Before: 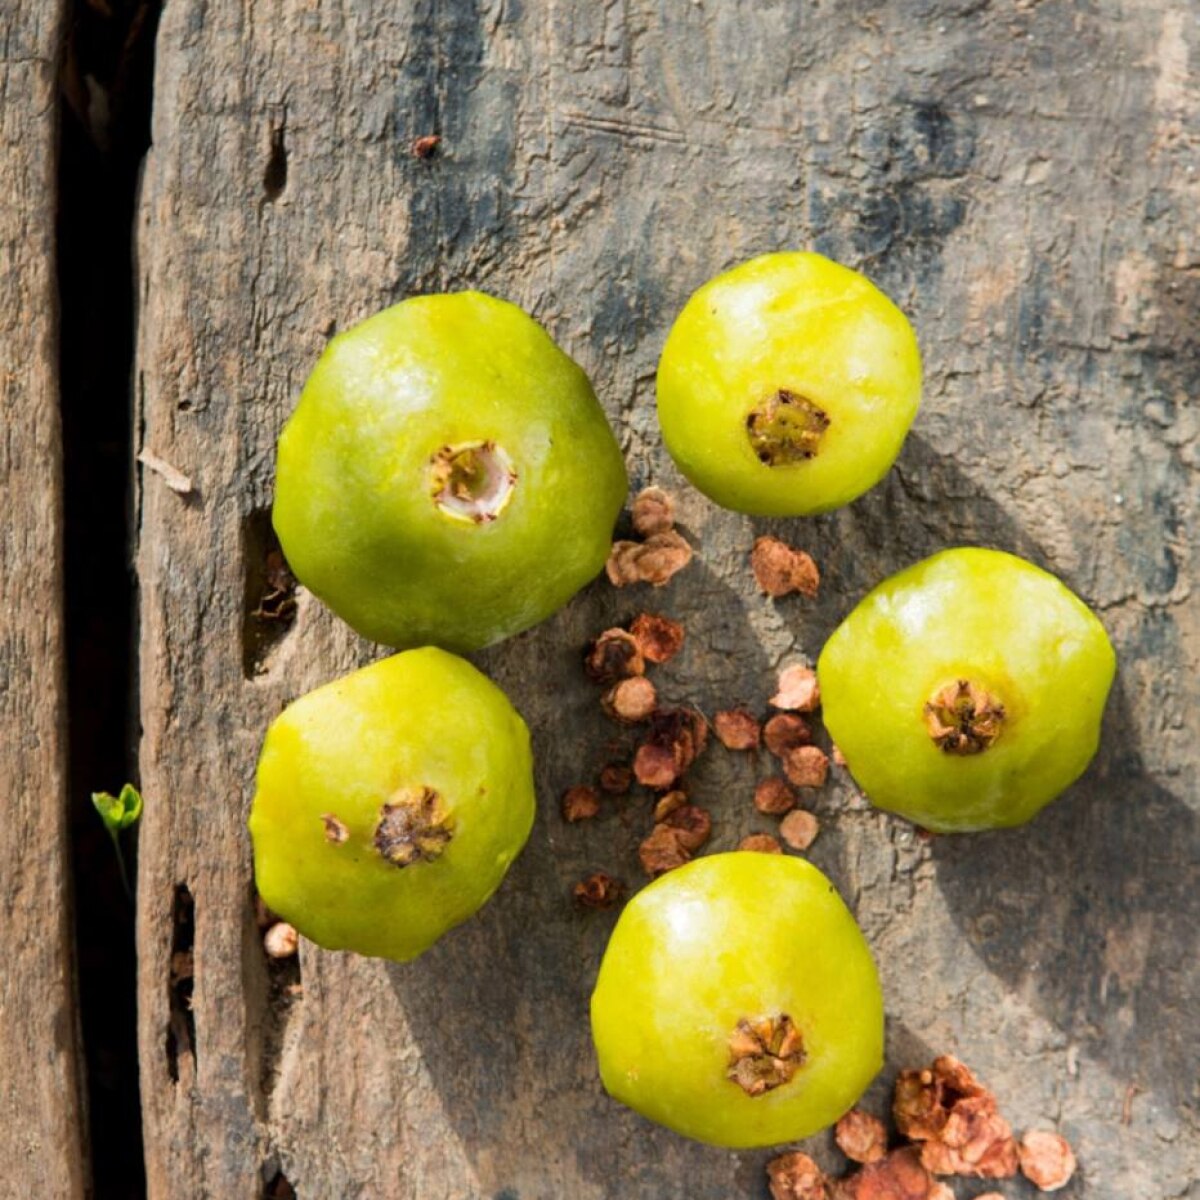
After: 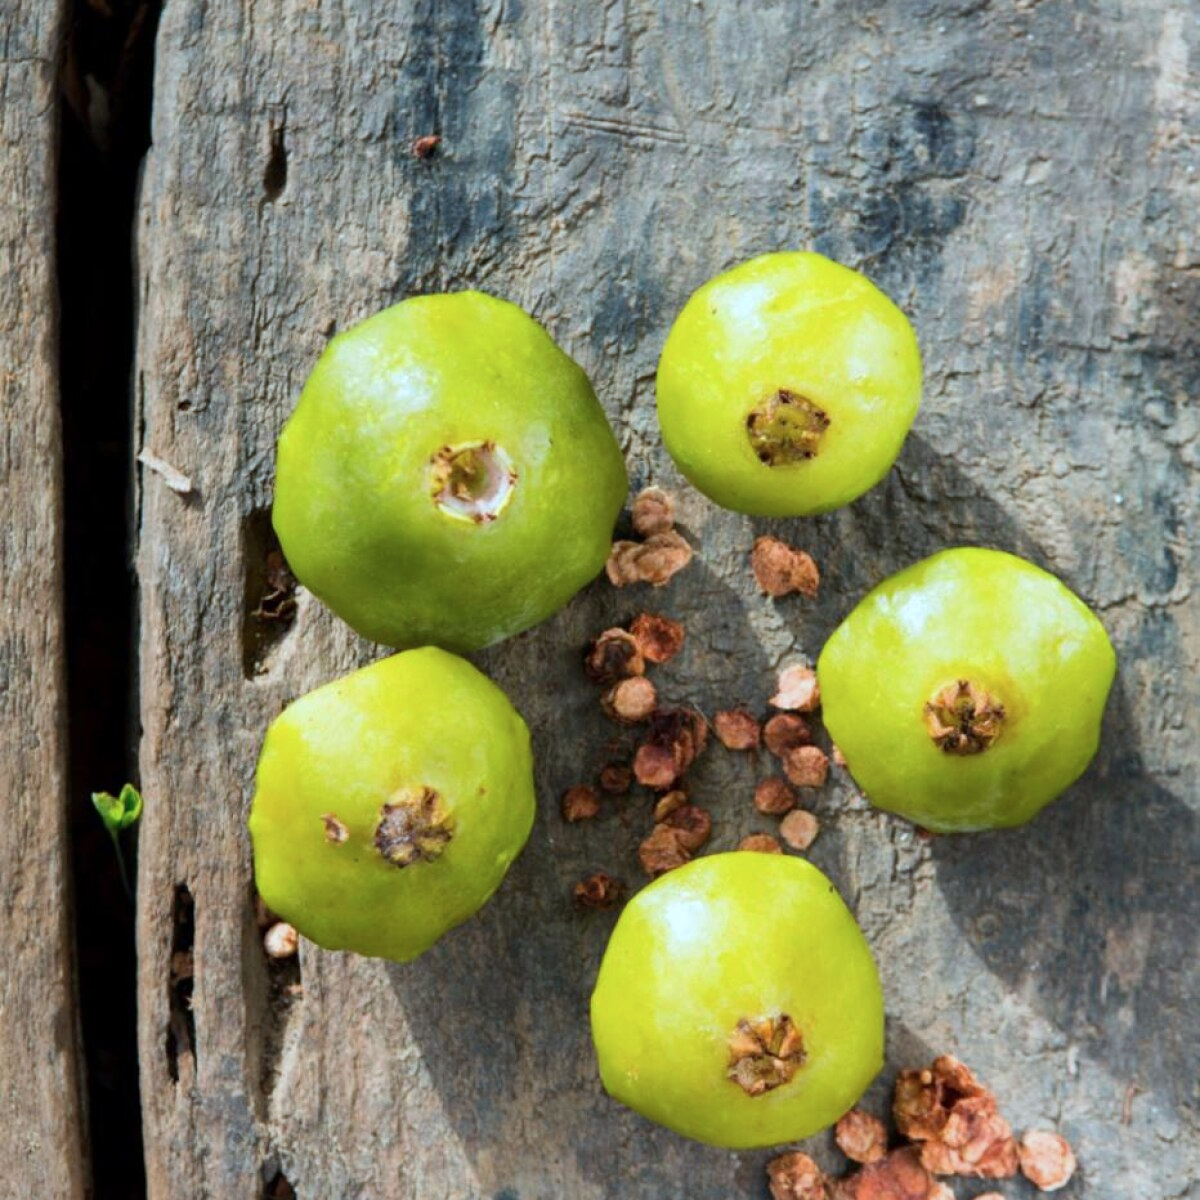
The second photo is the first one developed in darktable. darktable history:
color calibration: illuminant Planckian (black body), x 0.378, y 0.375, temperature 4046.68 K
